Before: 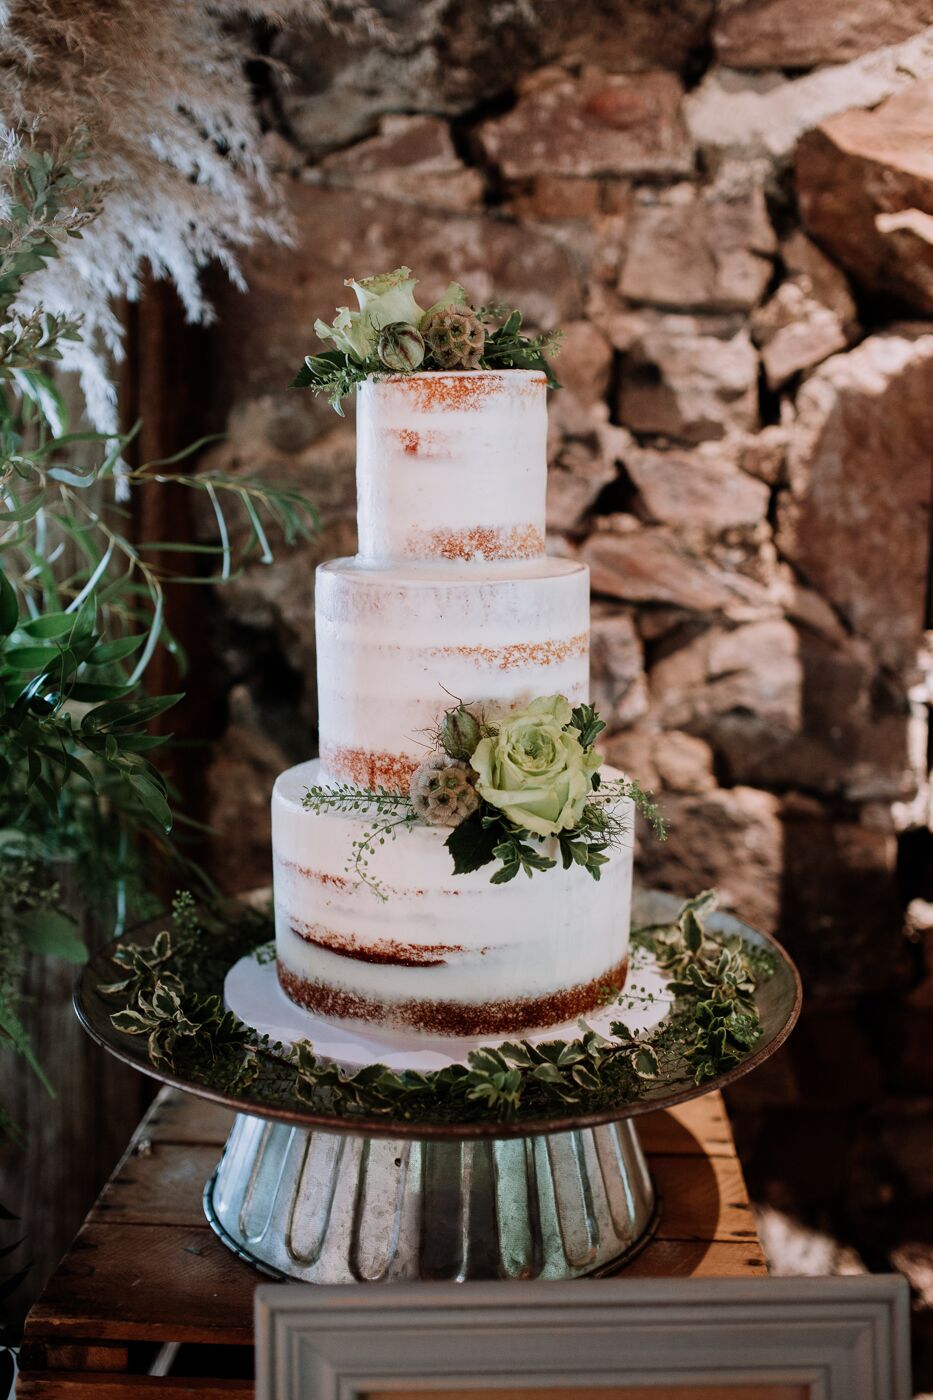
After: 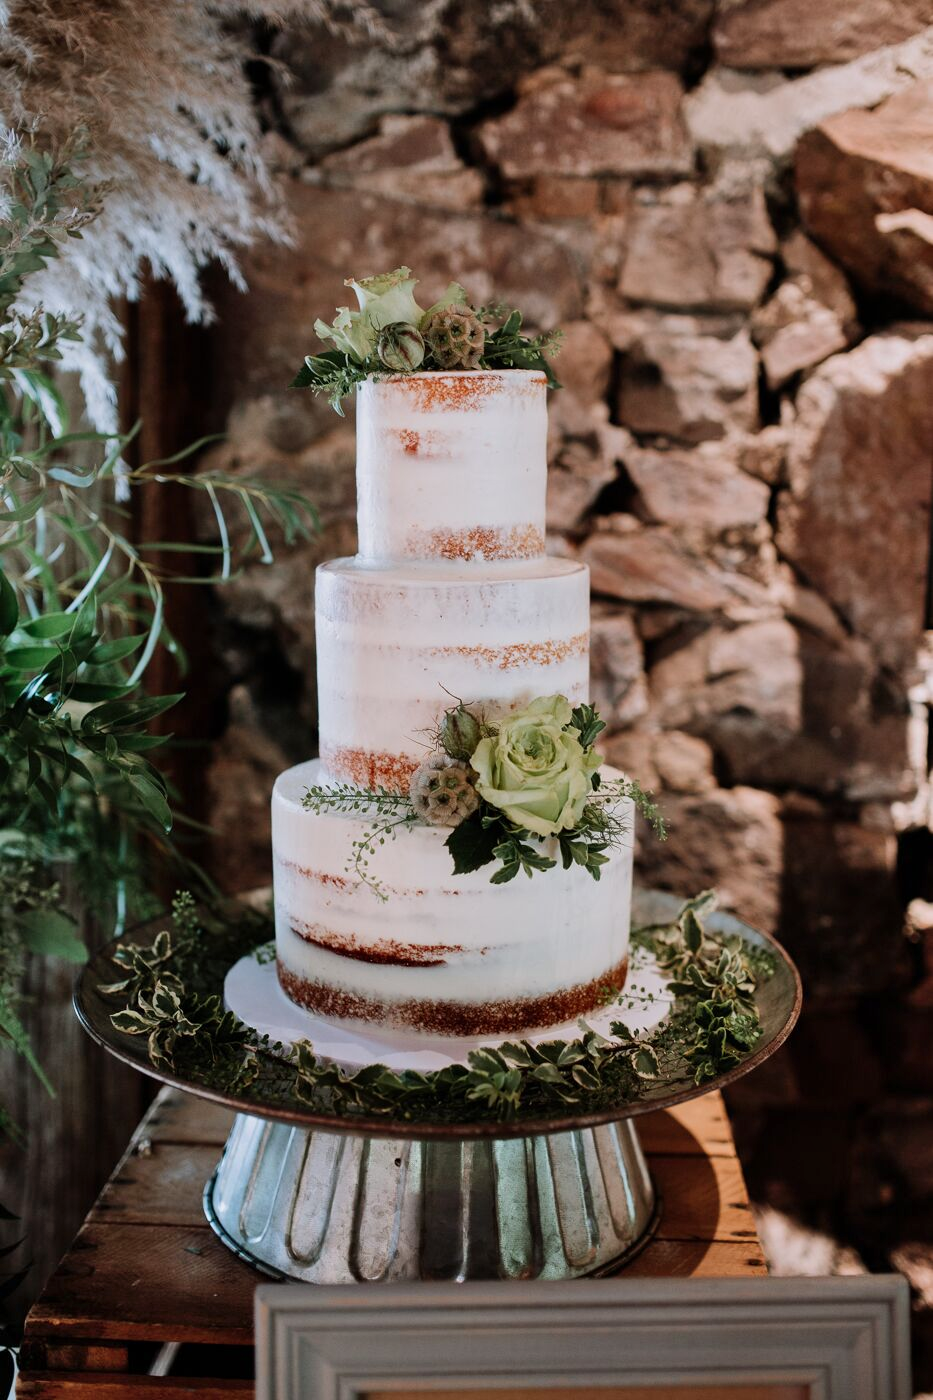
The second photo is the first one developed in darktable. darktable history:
shadows and highlights: shadows 43.63, white point adjustment -1.37, highlights color adjustment 52.4%, soften with gaussian
